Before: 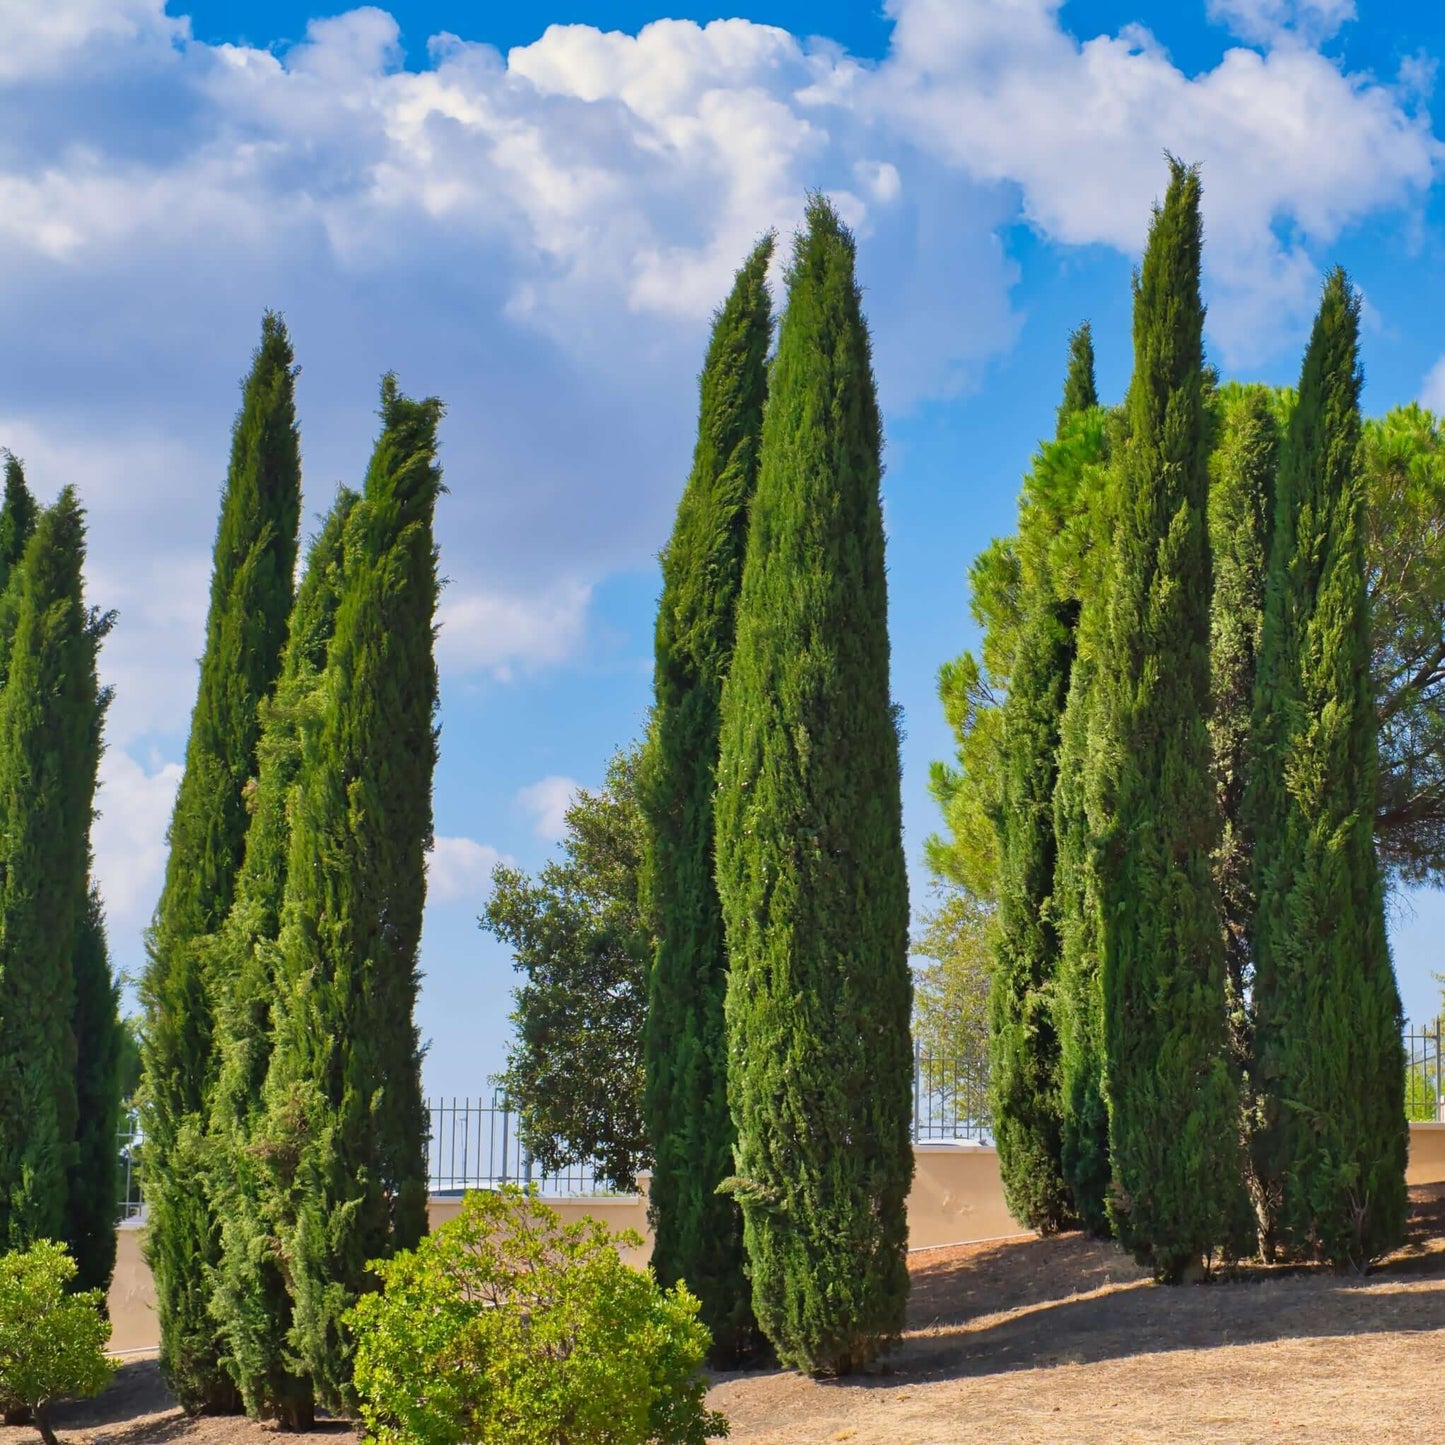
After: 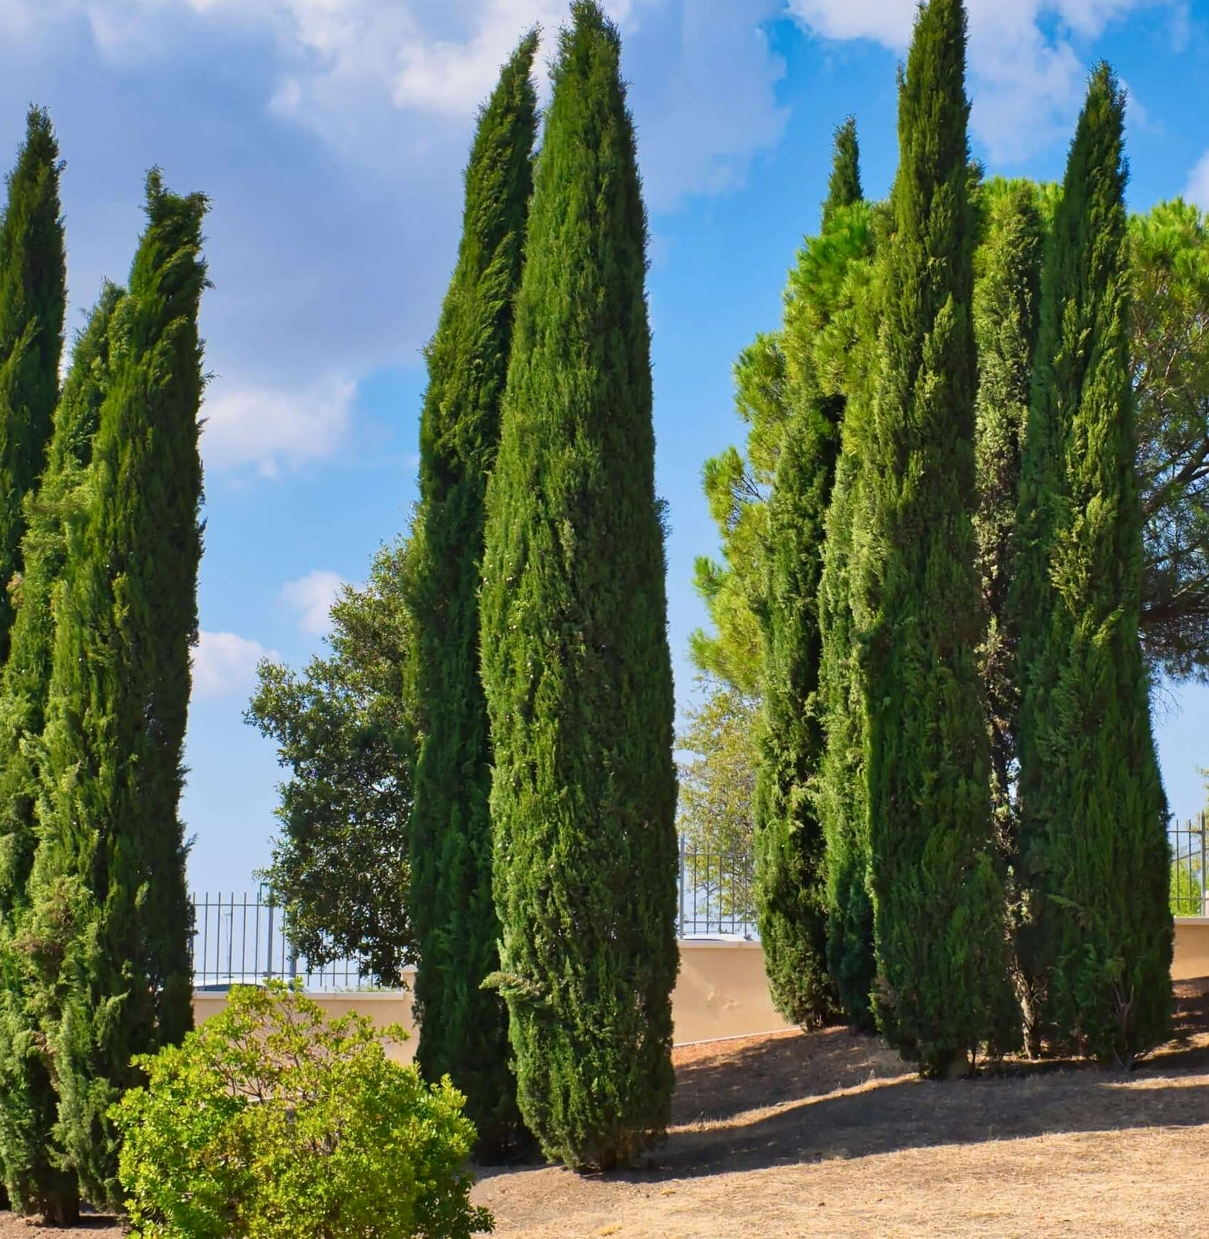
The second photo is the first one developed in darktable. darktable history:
contrast brightness saturation: contrast 0.14
crop: left 16.315%, top 14.246%
